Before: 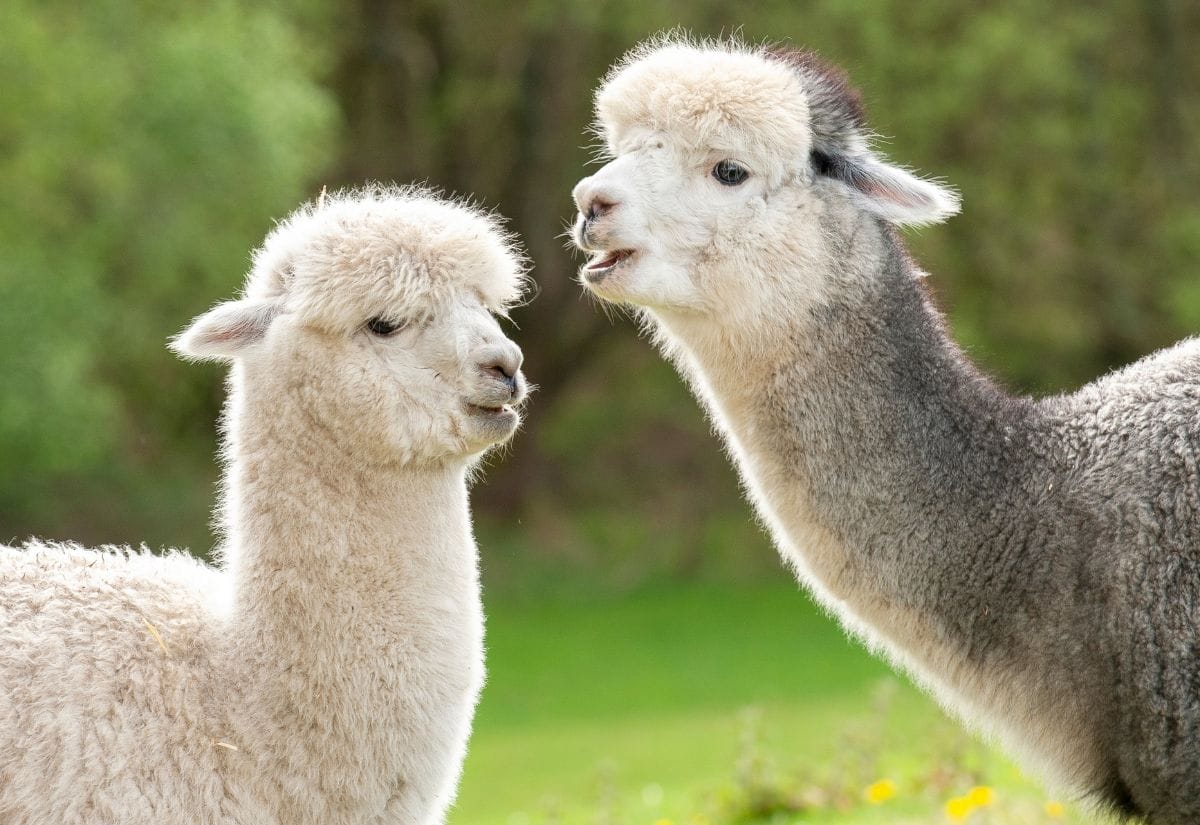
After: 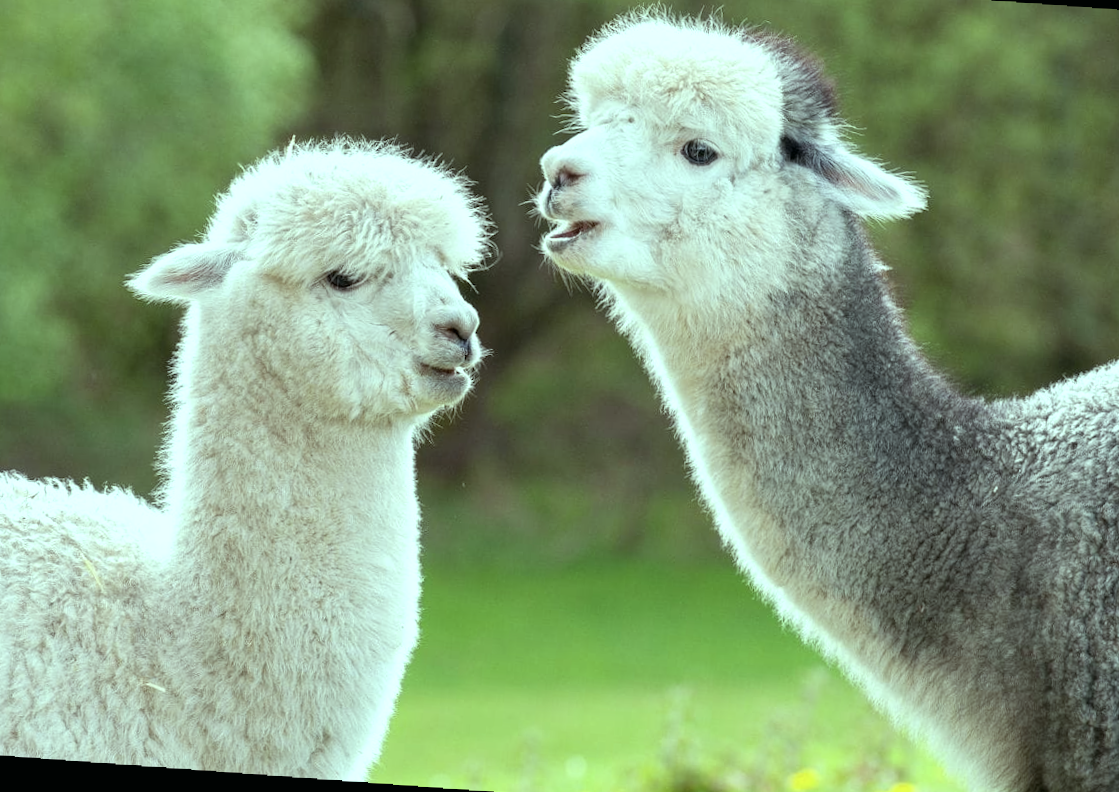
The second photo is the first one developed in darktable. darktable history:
crop and rotate: angle -1.96°, left 3.097%, top 4.154%, right 1.586%, bottom 0.529%
color balance: mode lift, gamma, gain (sRGB), lift [0.997, 0.979, 1.021, 1.011], gamma [1, 1.084, 0.916, 0.998], gain [1, 0.87, 1.13, 1.101], contrast 4.55%, contrast fulcrum 38.24%, output saturation 104.09%
color correction: saturation 0.85
rotate and perspective: rotation 2.27°, automatic cropping off
